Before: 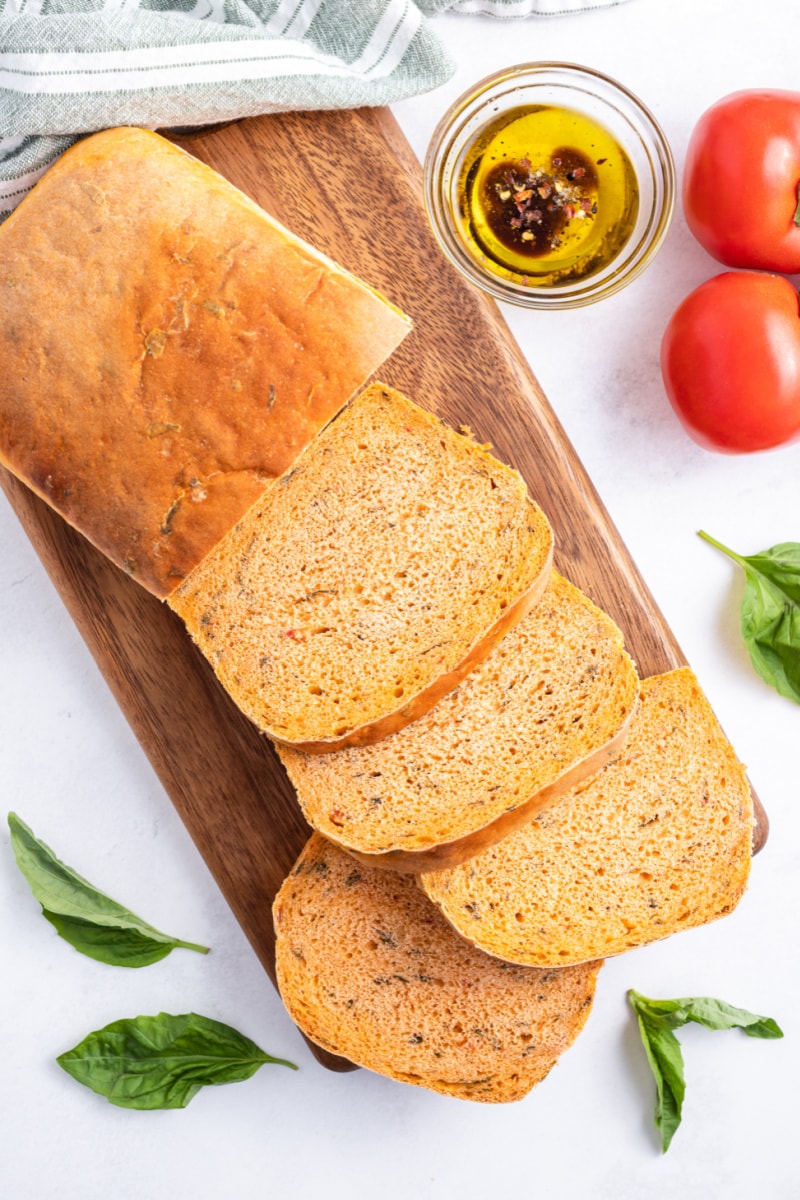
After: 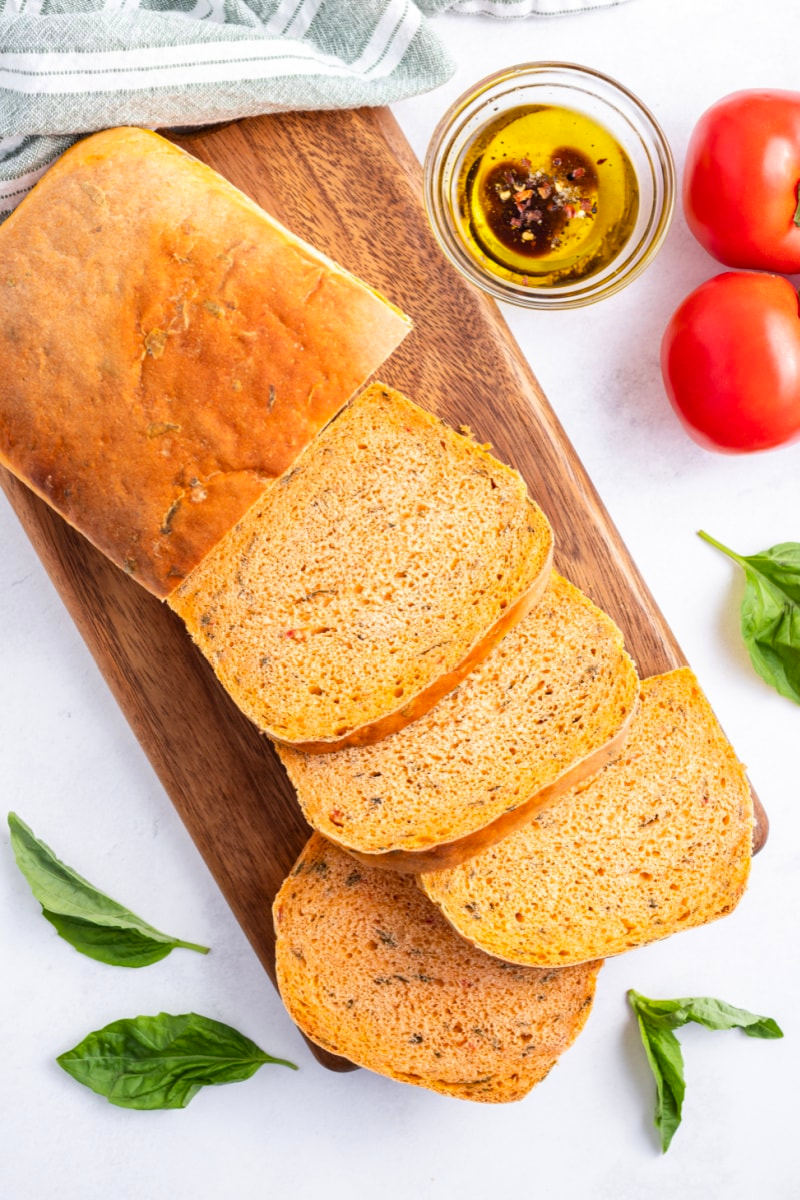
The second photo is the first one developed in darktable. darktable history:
contrast brightness saturation: saturation 0.131
